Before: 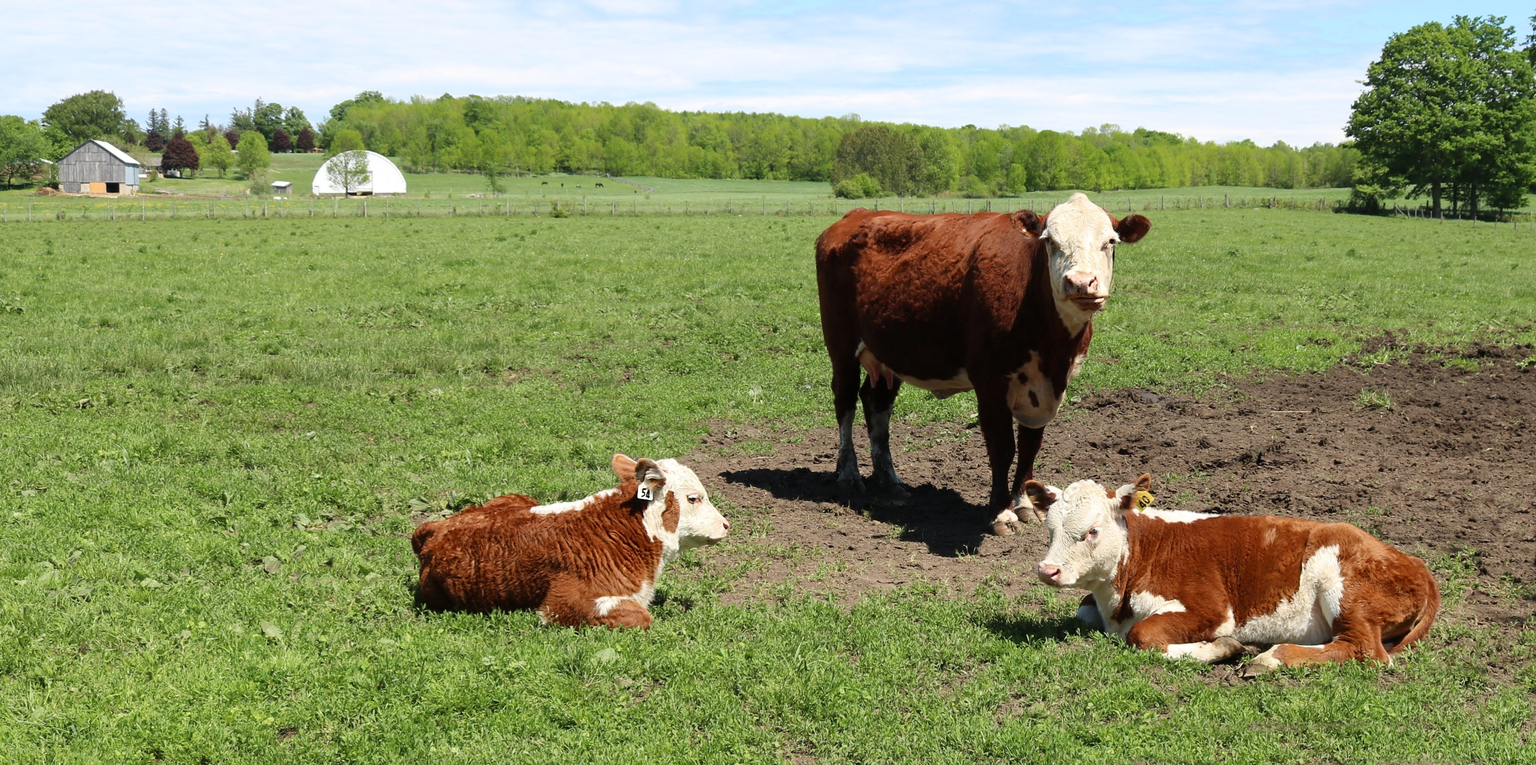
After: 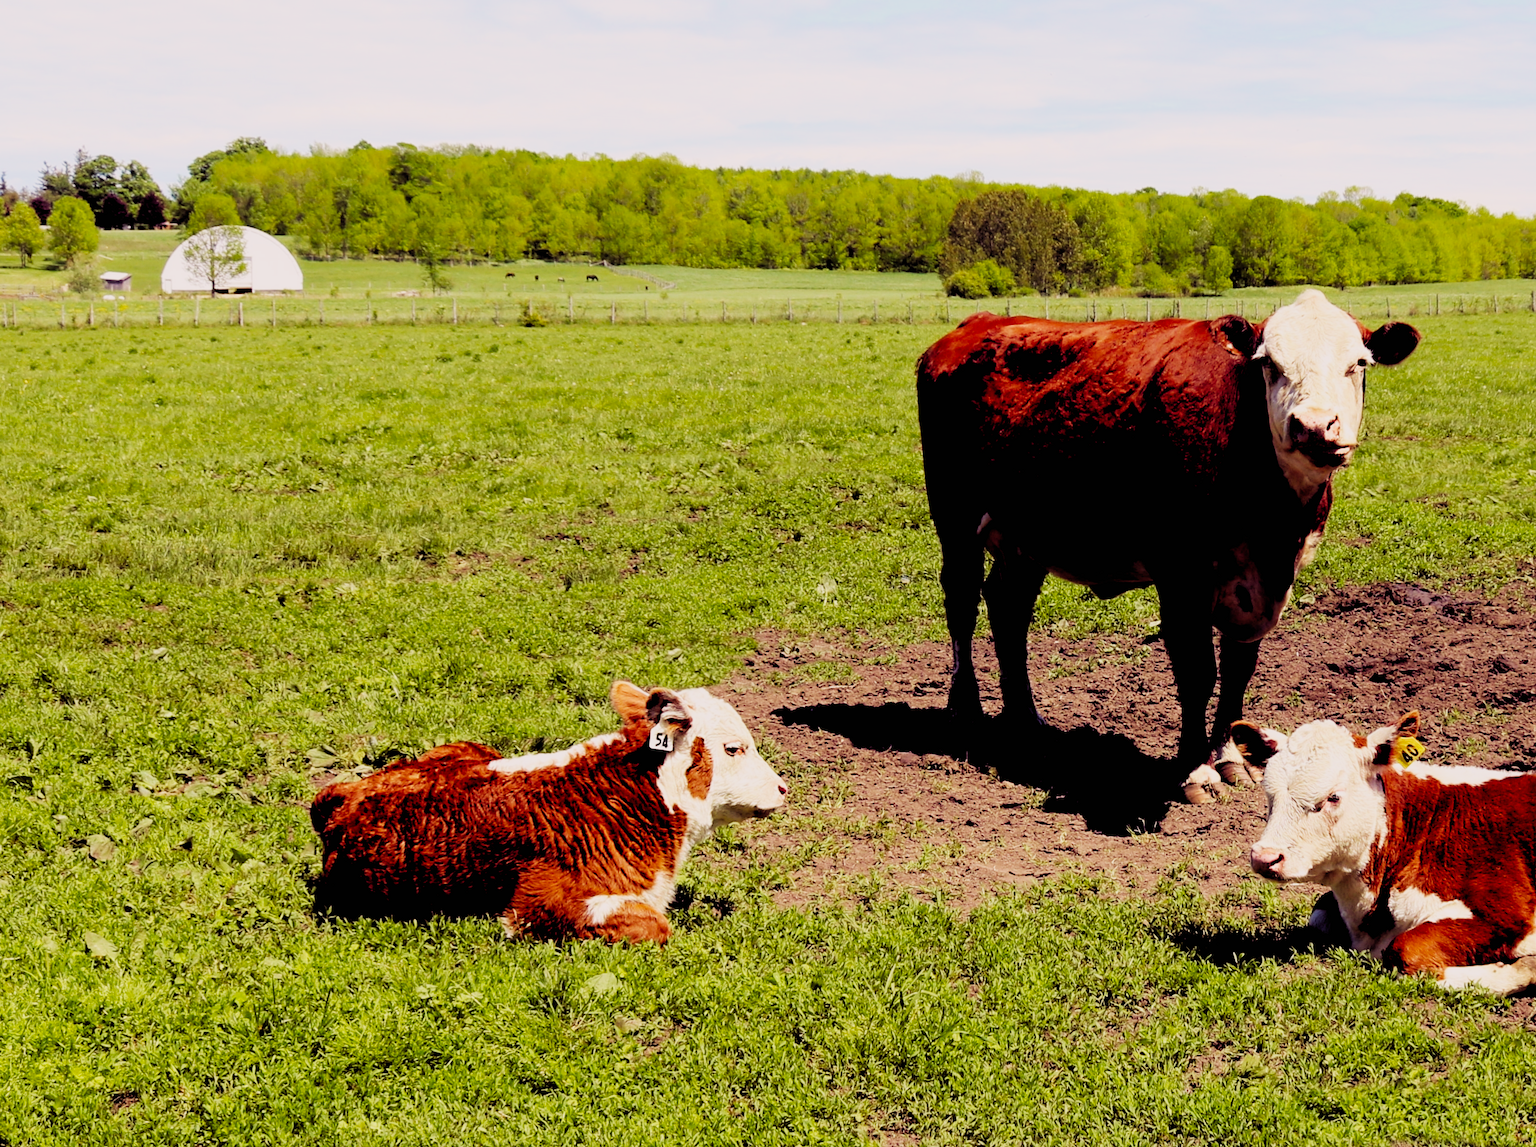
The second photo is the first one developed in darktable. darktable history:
sigmoid: contrast 1.7, skew -0.2, preserve hue 0%, red attenuation 0.1, red rotation 0.035, green attenuation 0.1, green rotation -0.017, blue attenuation 0.15, blue rotation -0.052, base primaries Rec2020
crop and rotate: left 13.342%, right 19.991%
velvia: strength 15%
color balance rgb: shadows lift › chroma 6.43%, shadows lift › hue 305.74°, highlights gain › chroma 2.43%, highlights gain › hue 35.74°, global offset › chroma 0.28%, global offset › hue 320.29°, linear chroma grading › global chroma 5.5%, perceptual saturation grading › global saturation 30%, contrast 5.15%
rgb levels: levels [[0.029, 0.461, 0.922], [0, 0.5, 1], [0, 0.5, 1]]
